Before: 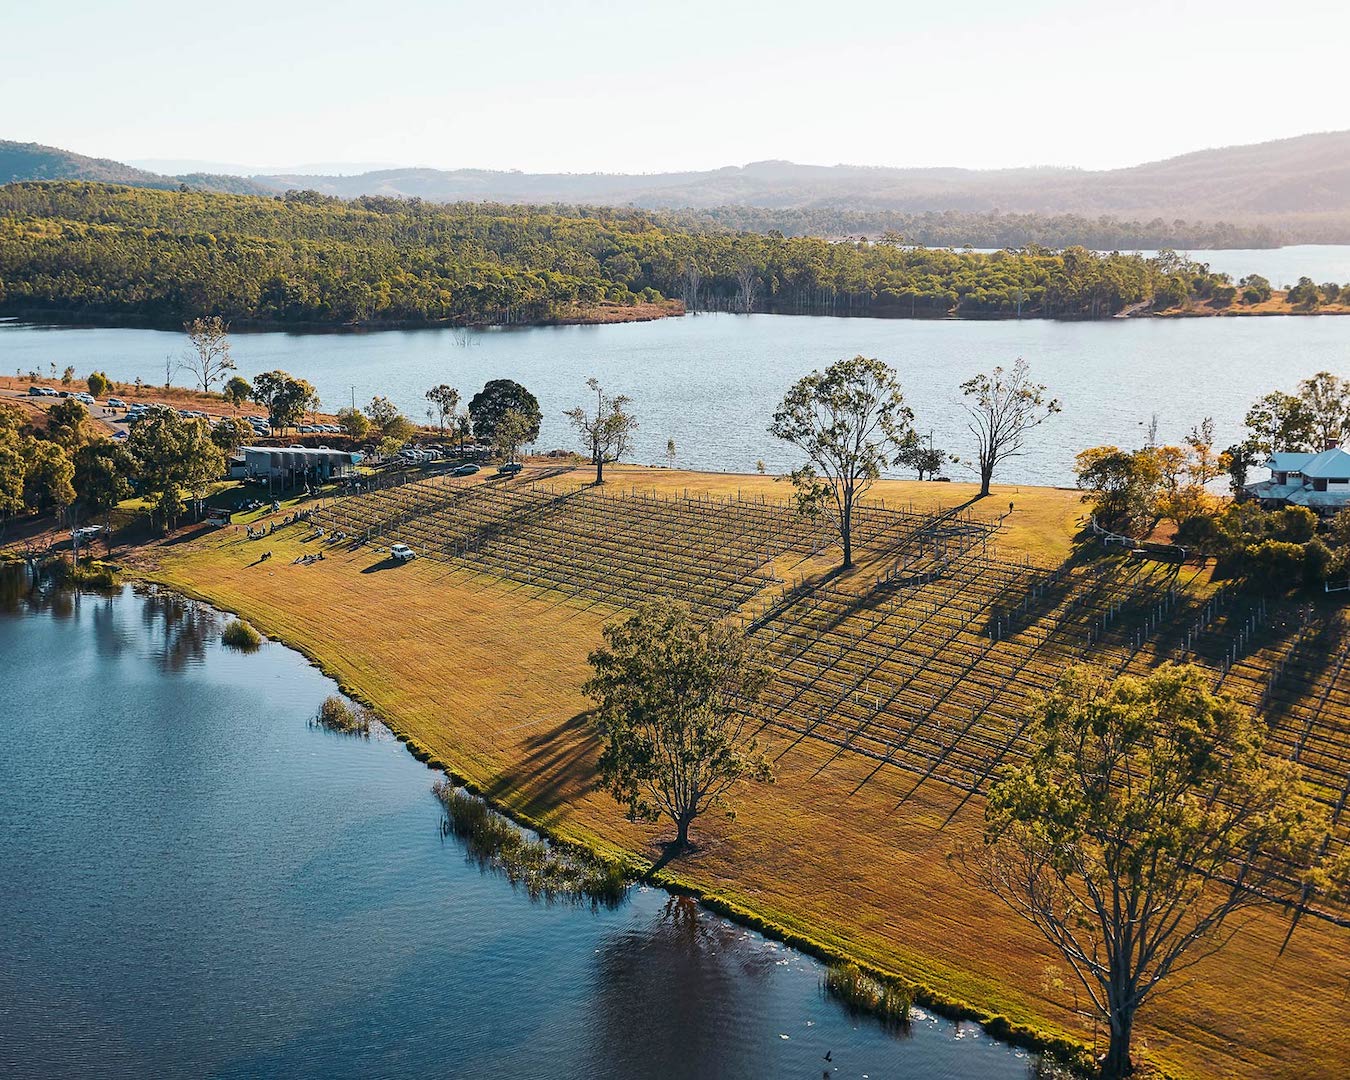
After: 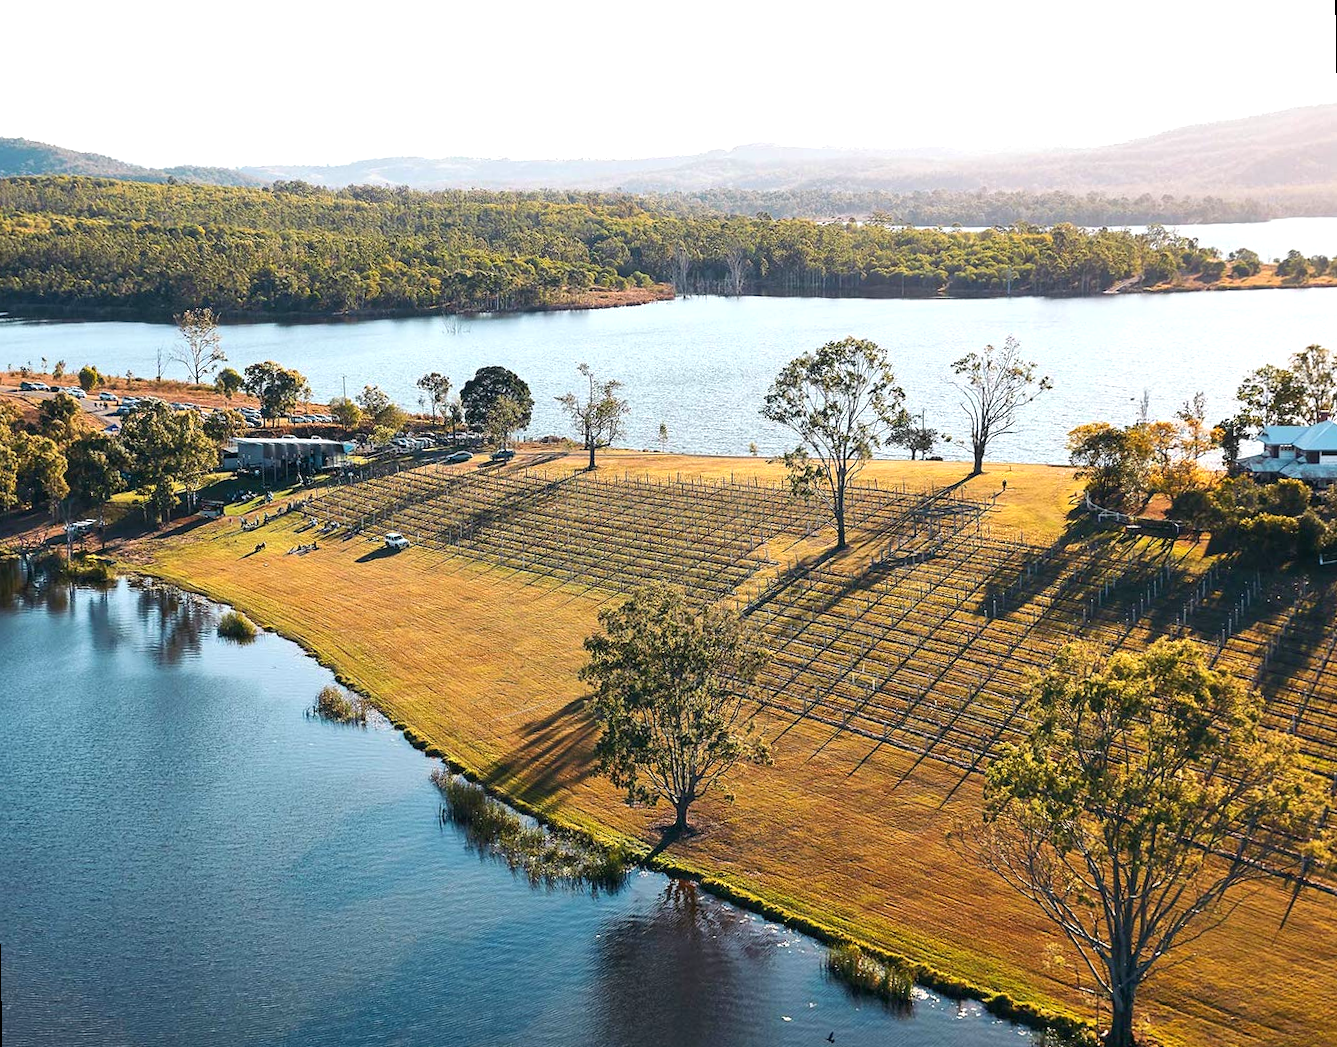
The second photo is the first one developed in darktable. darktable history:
rotate and perspective: rotation -1°, crop left 0.011, crop right 0.989, crop top 0.025, crop bottom 0.975
exposure: black level correction 0.001, exposure 0.5 EV, compensate exposure bias true, compensate highlight preservation false
